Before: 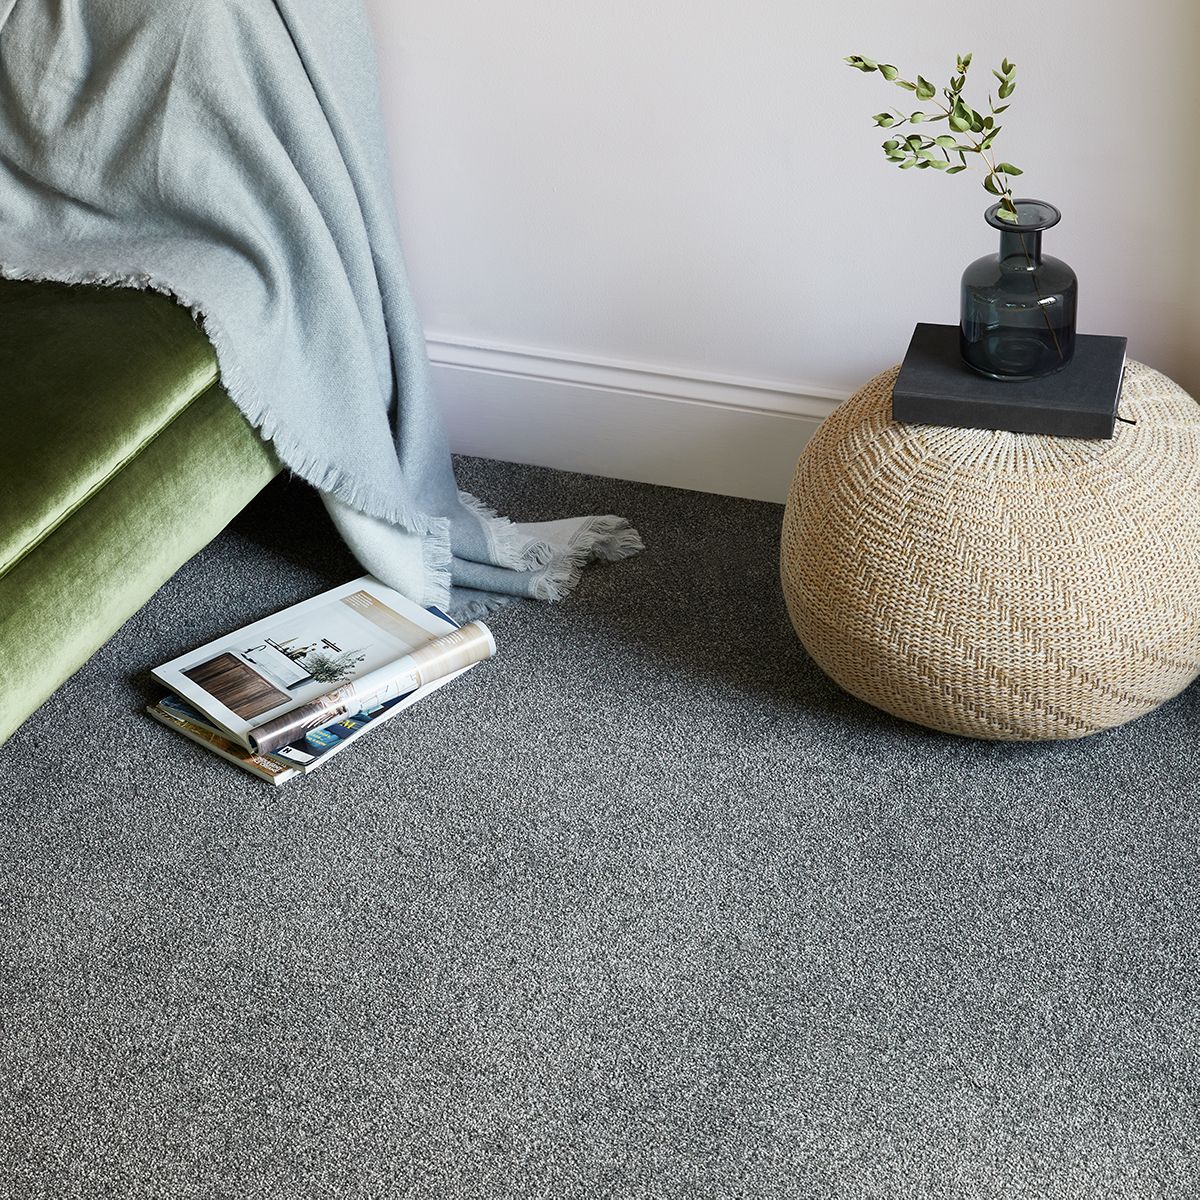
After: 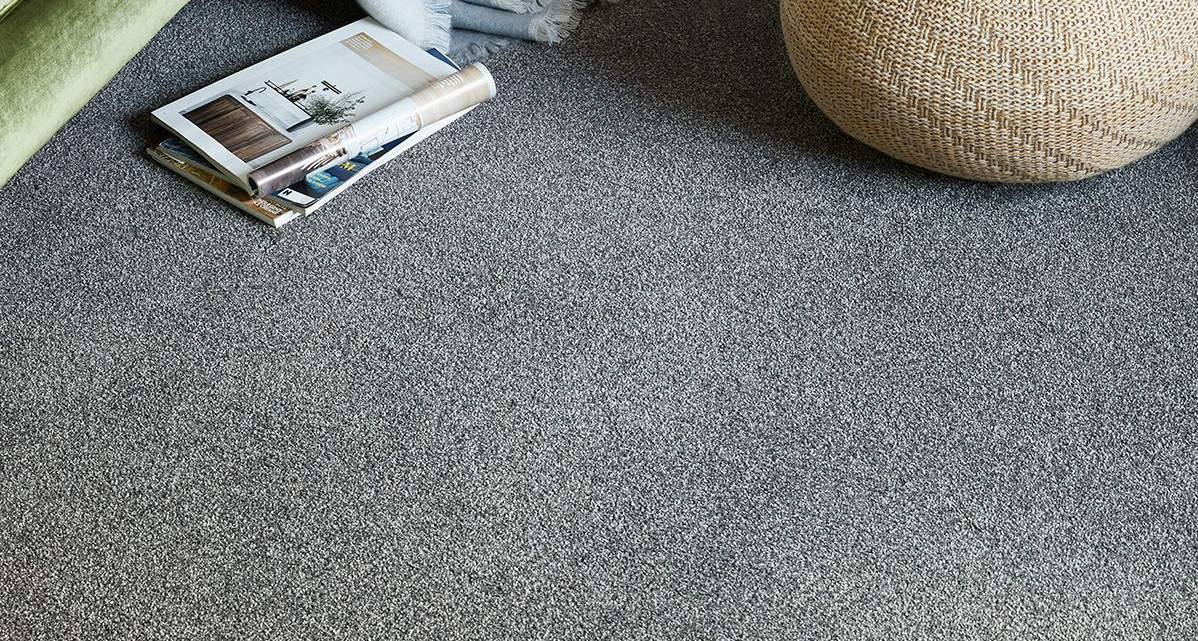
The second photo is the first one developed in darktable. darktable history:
crop and rotate: top 46.578%, right 0.104%
